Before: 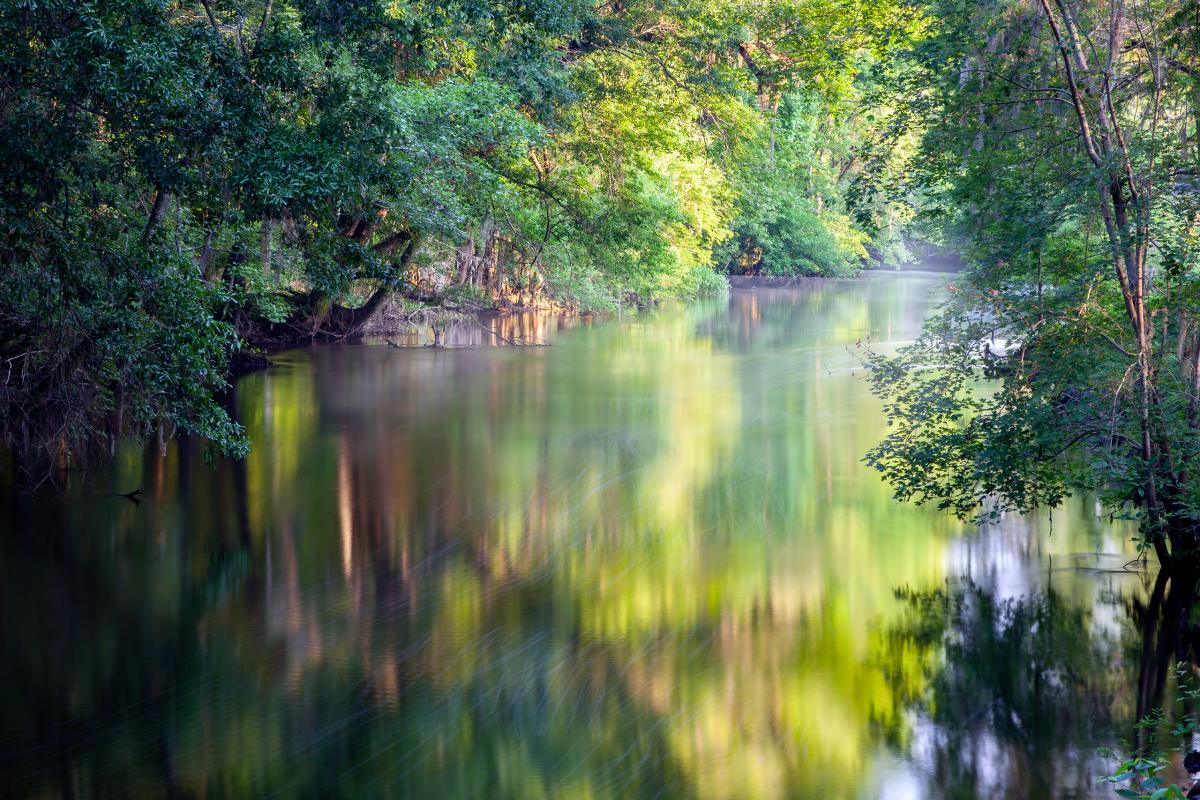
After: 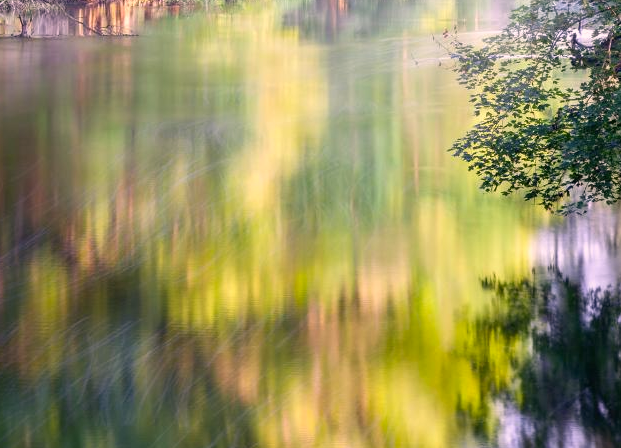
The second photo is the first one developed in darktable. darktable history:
contrast brightness saturation: contrast 0.05
crop: left 34.479%, top 38.822%, right 13.718%, bottom 5.172%
color correction: highlights a* 12.23, highlights b* 5.41
